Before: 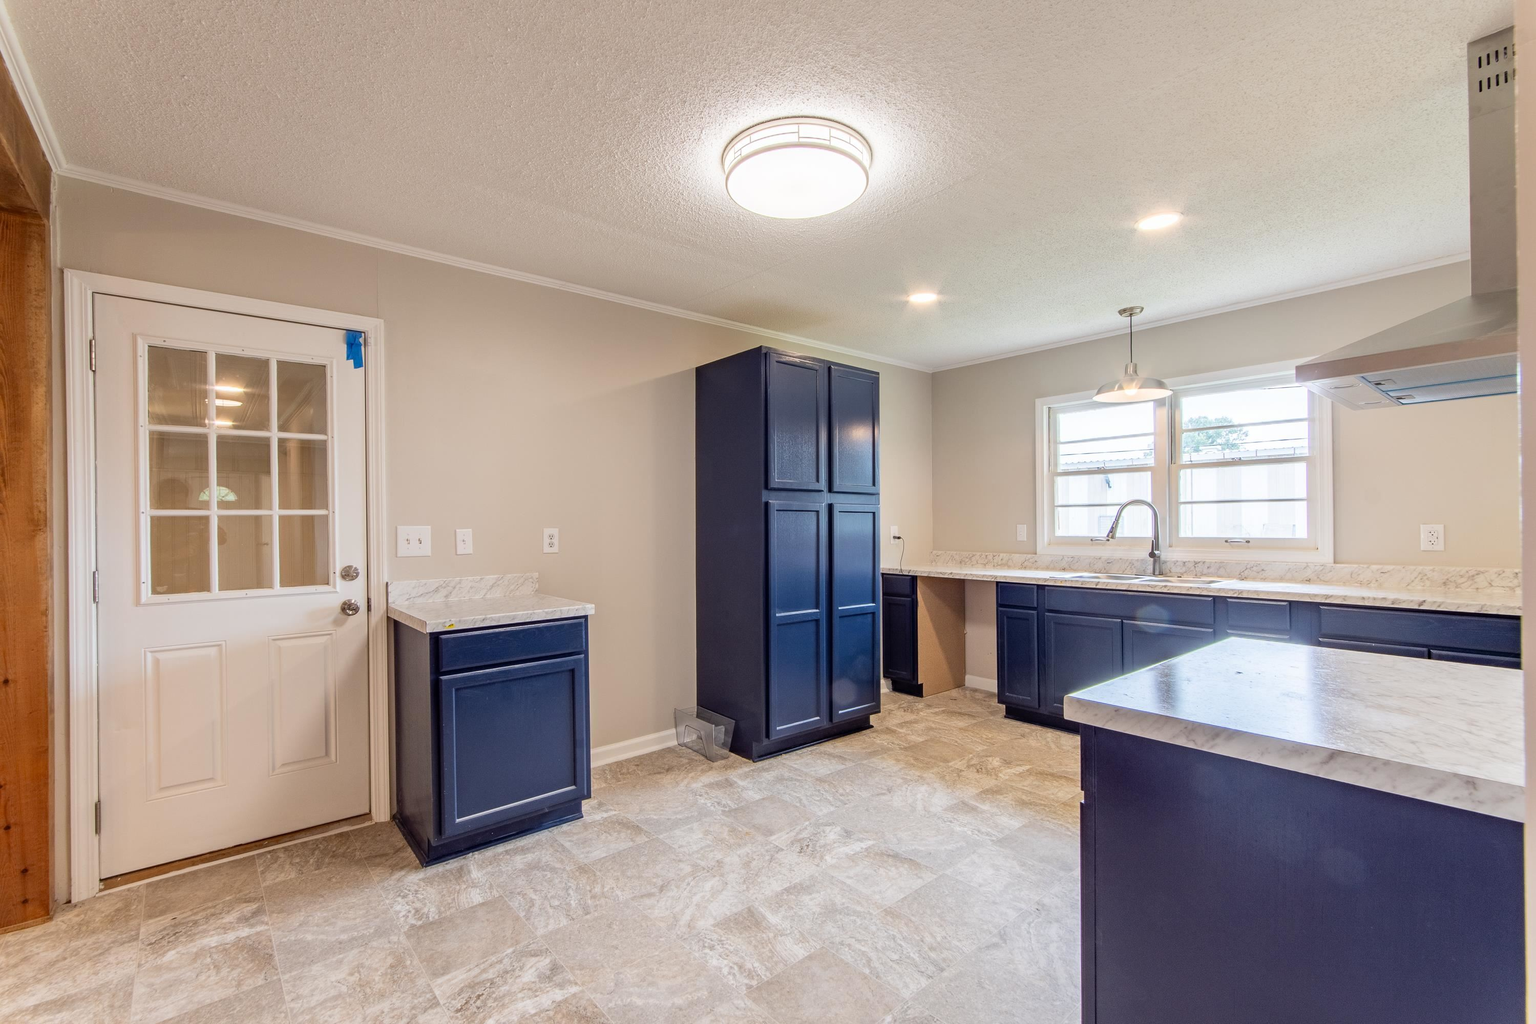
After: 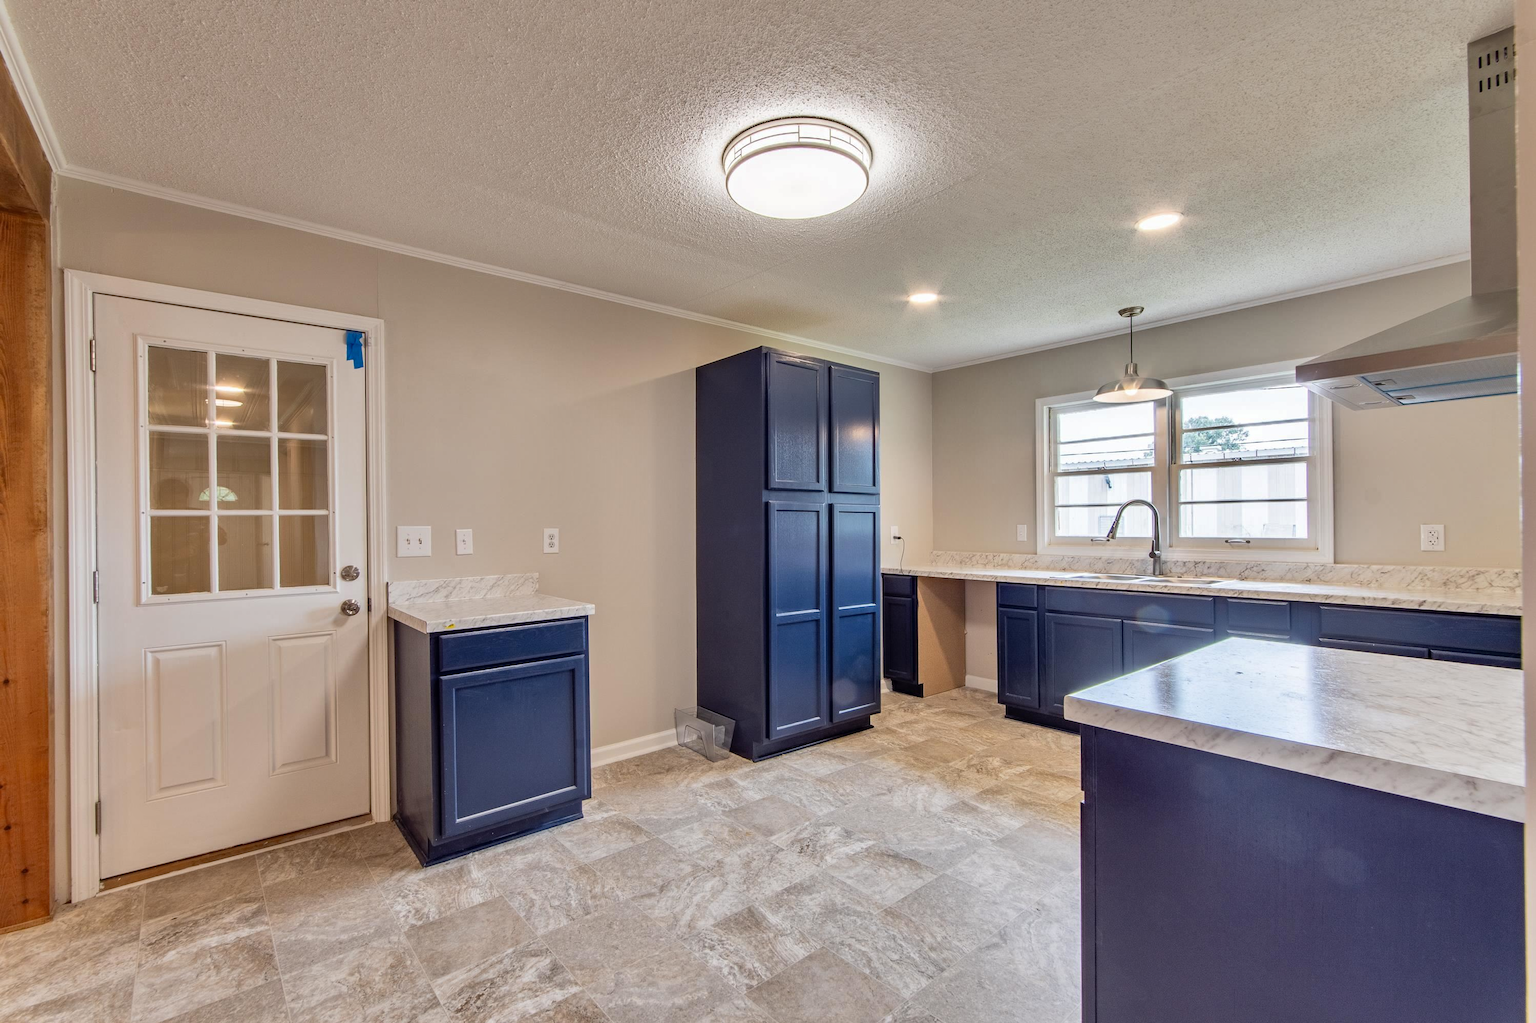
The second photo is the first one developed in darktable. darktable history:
shadows and highlights: radius 118.01, shadows 42.37, highlights -61.78, soften with gaussian
